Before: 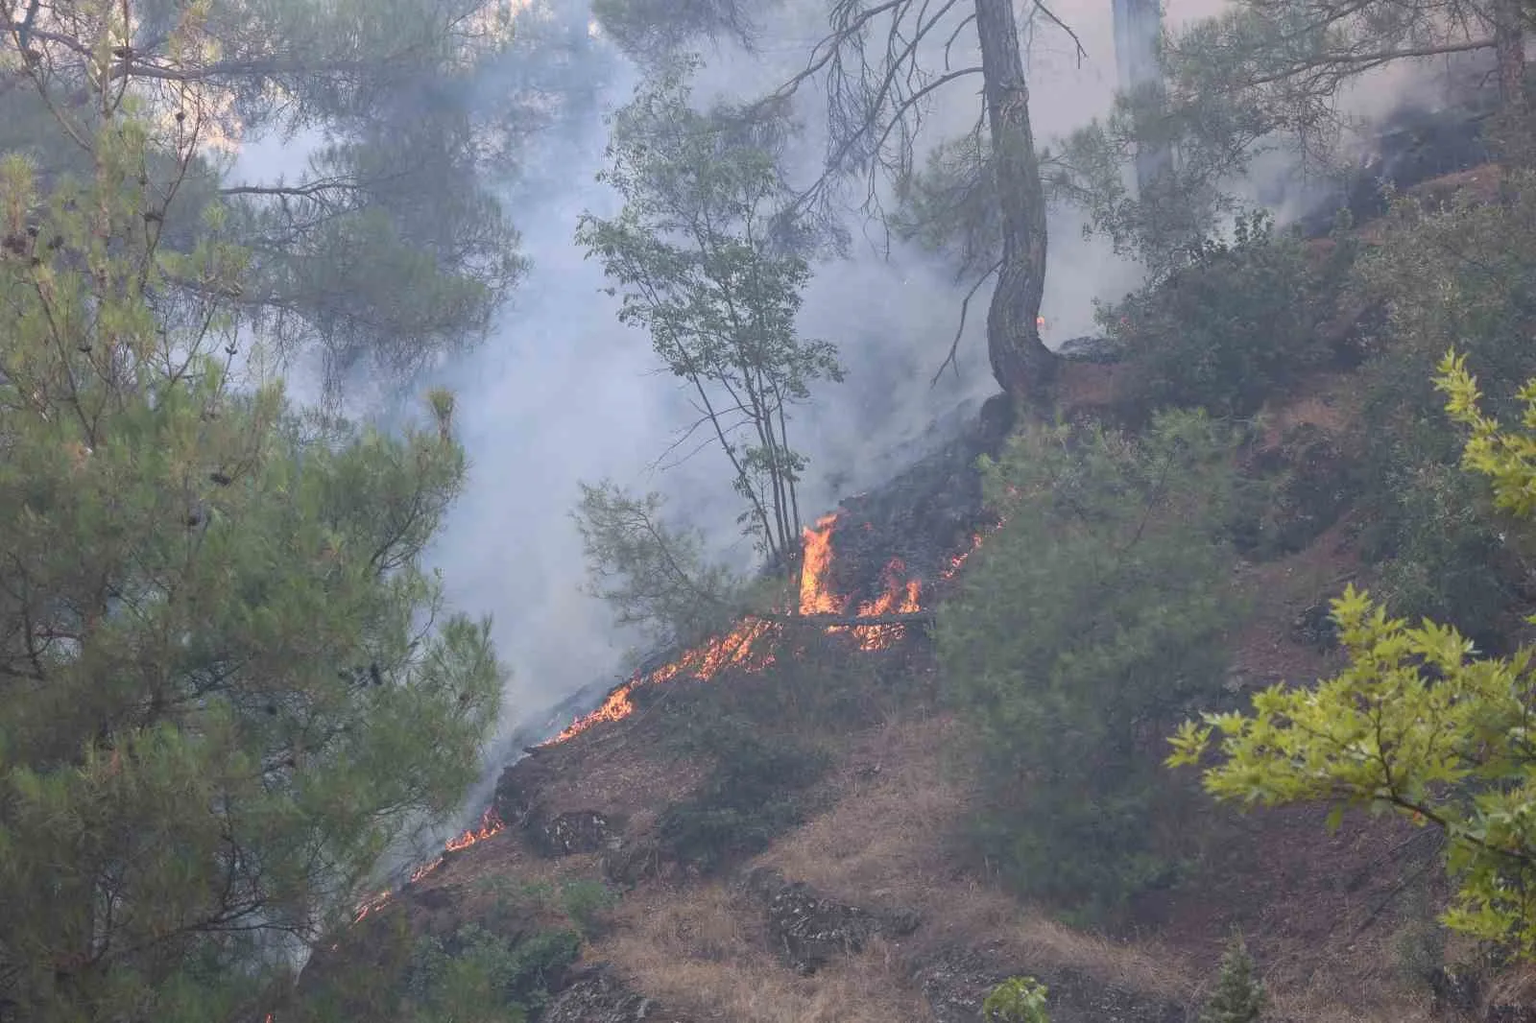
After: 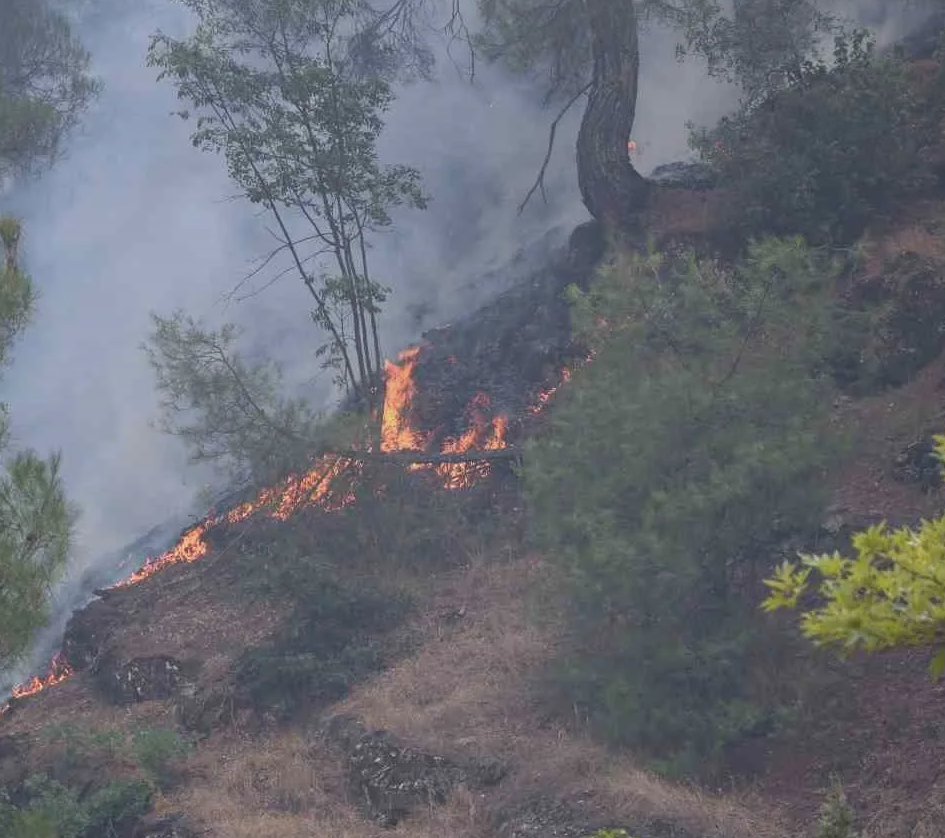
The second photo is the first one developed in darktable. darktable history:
crop and rotate: left 28.256%, top 17.734%, right 12.656%, bottom 3.573%
graduated density: on, module defaults
